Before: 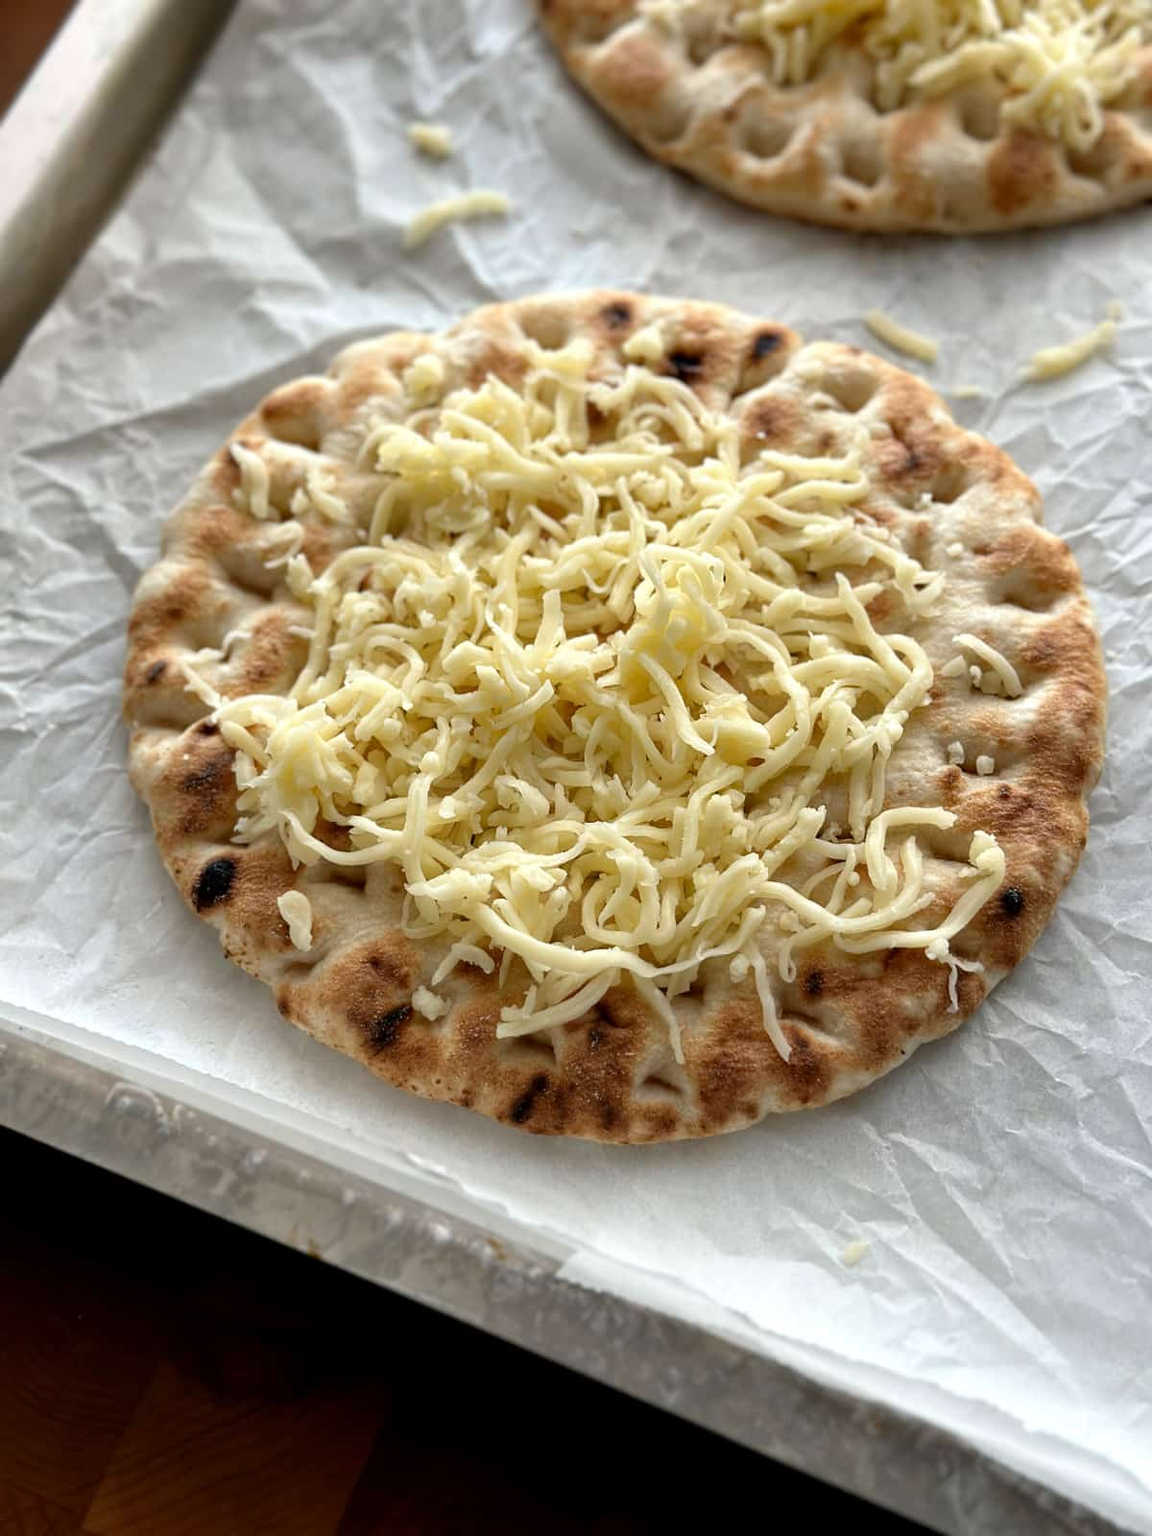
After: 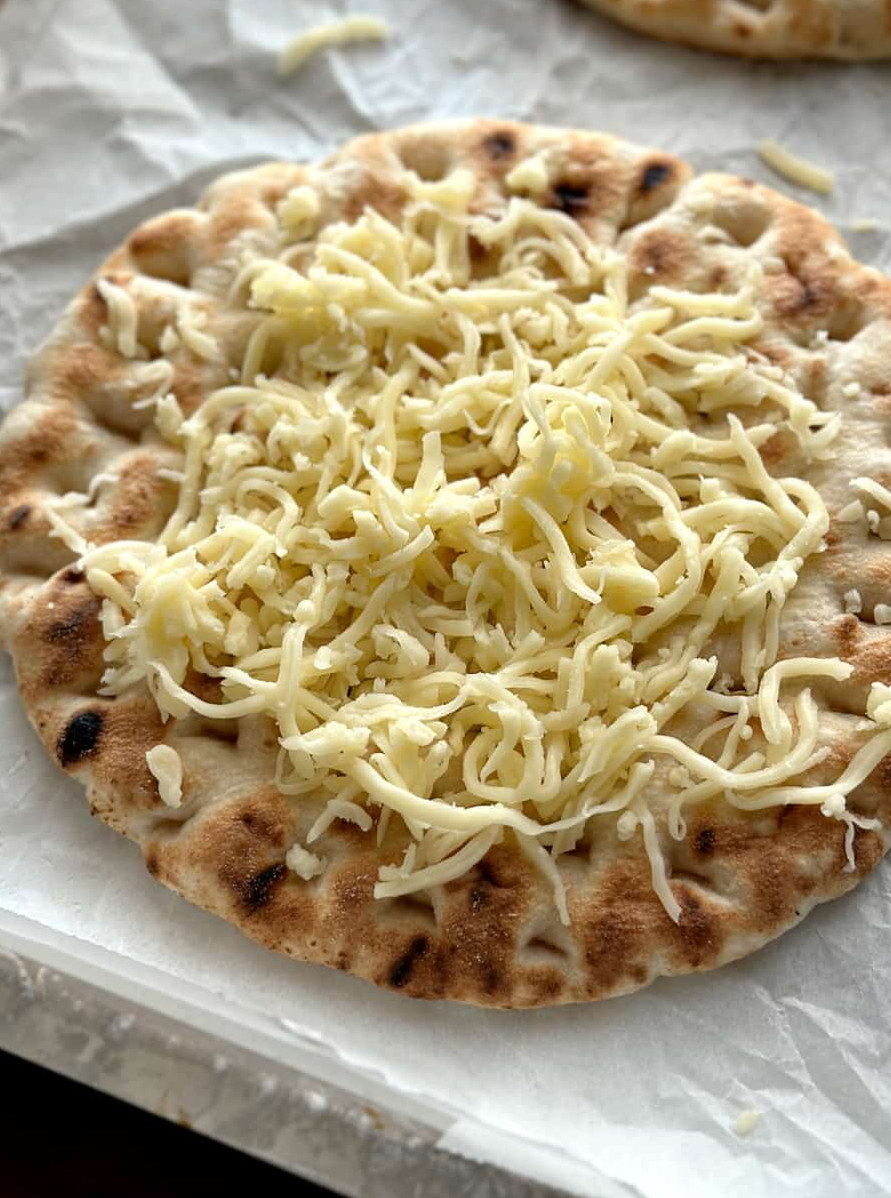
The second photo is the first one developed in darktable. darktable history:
crop and rotate: left 11.999%, top 11.459%, right 13.736%, bottom 13.653%
shadows and highlights: shadows 2.47, highlights -17.06, soften with gaussian
base curve: preserve colors none
